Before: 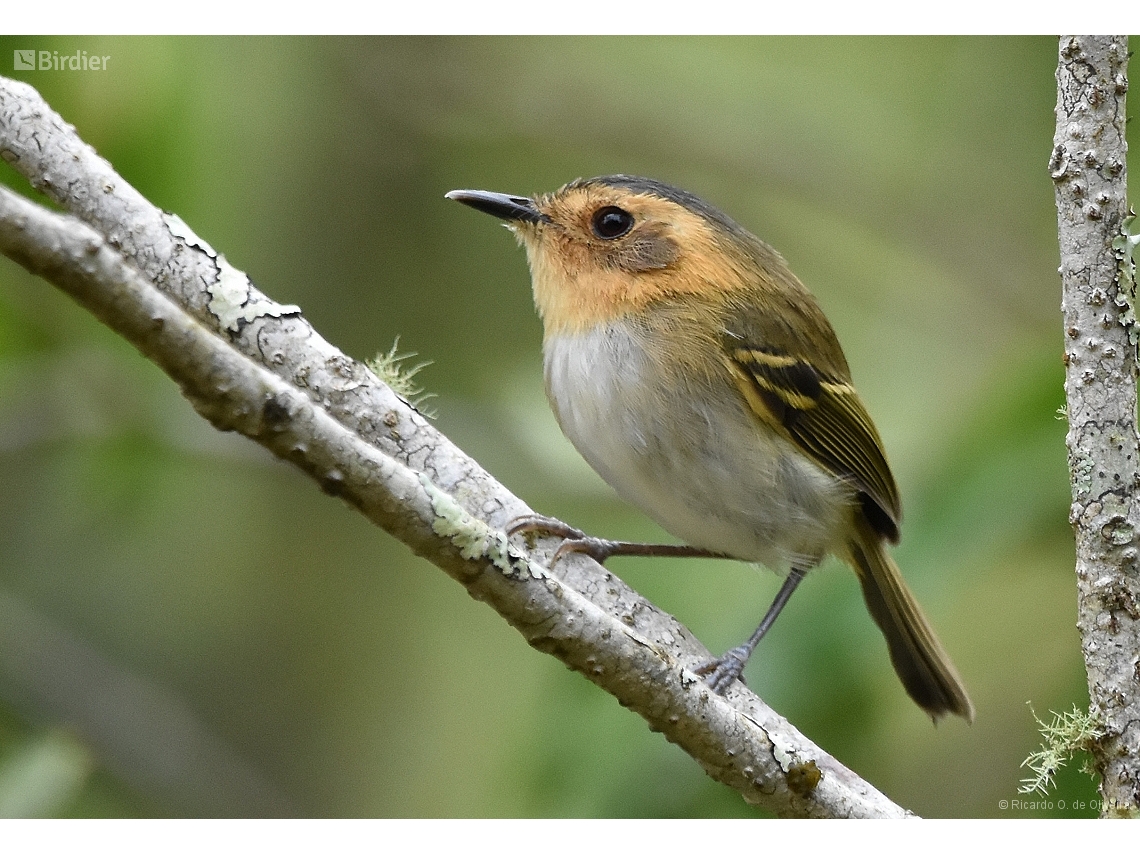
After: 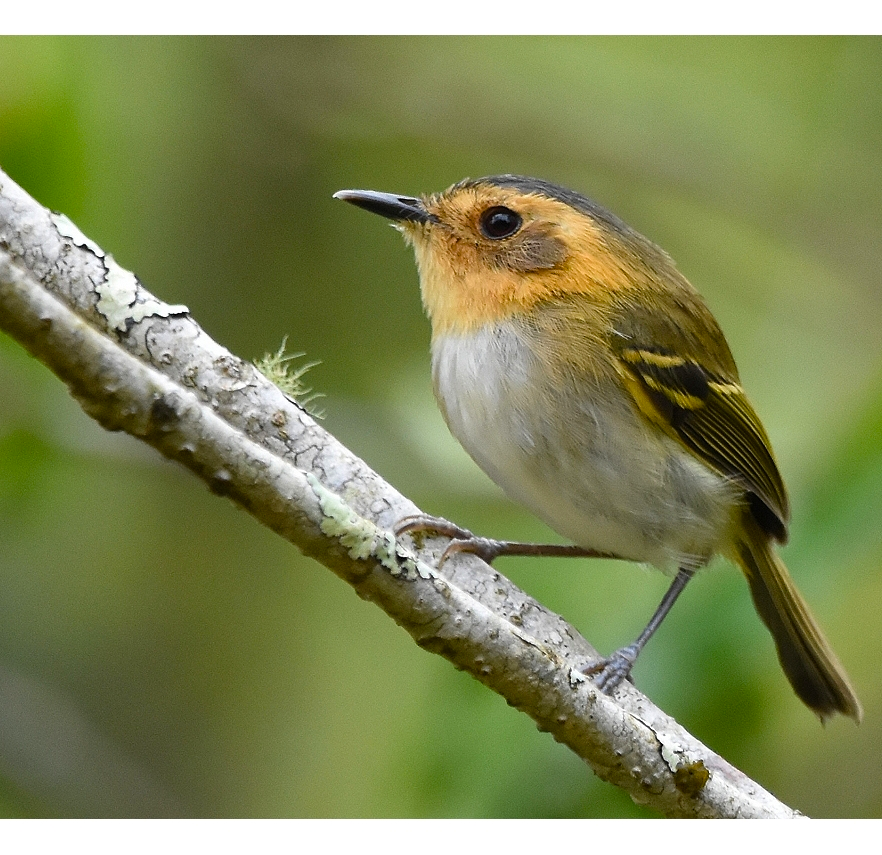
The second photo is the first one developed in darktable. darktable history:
color balance rgb: perceptual saturation grading › global saturation 30.557%, global vibrance 3.162%
crop: left 9.89%, right 12.682%
